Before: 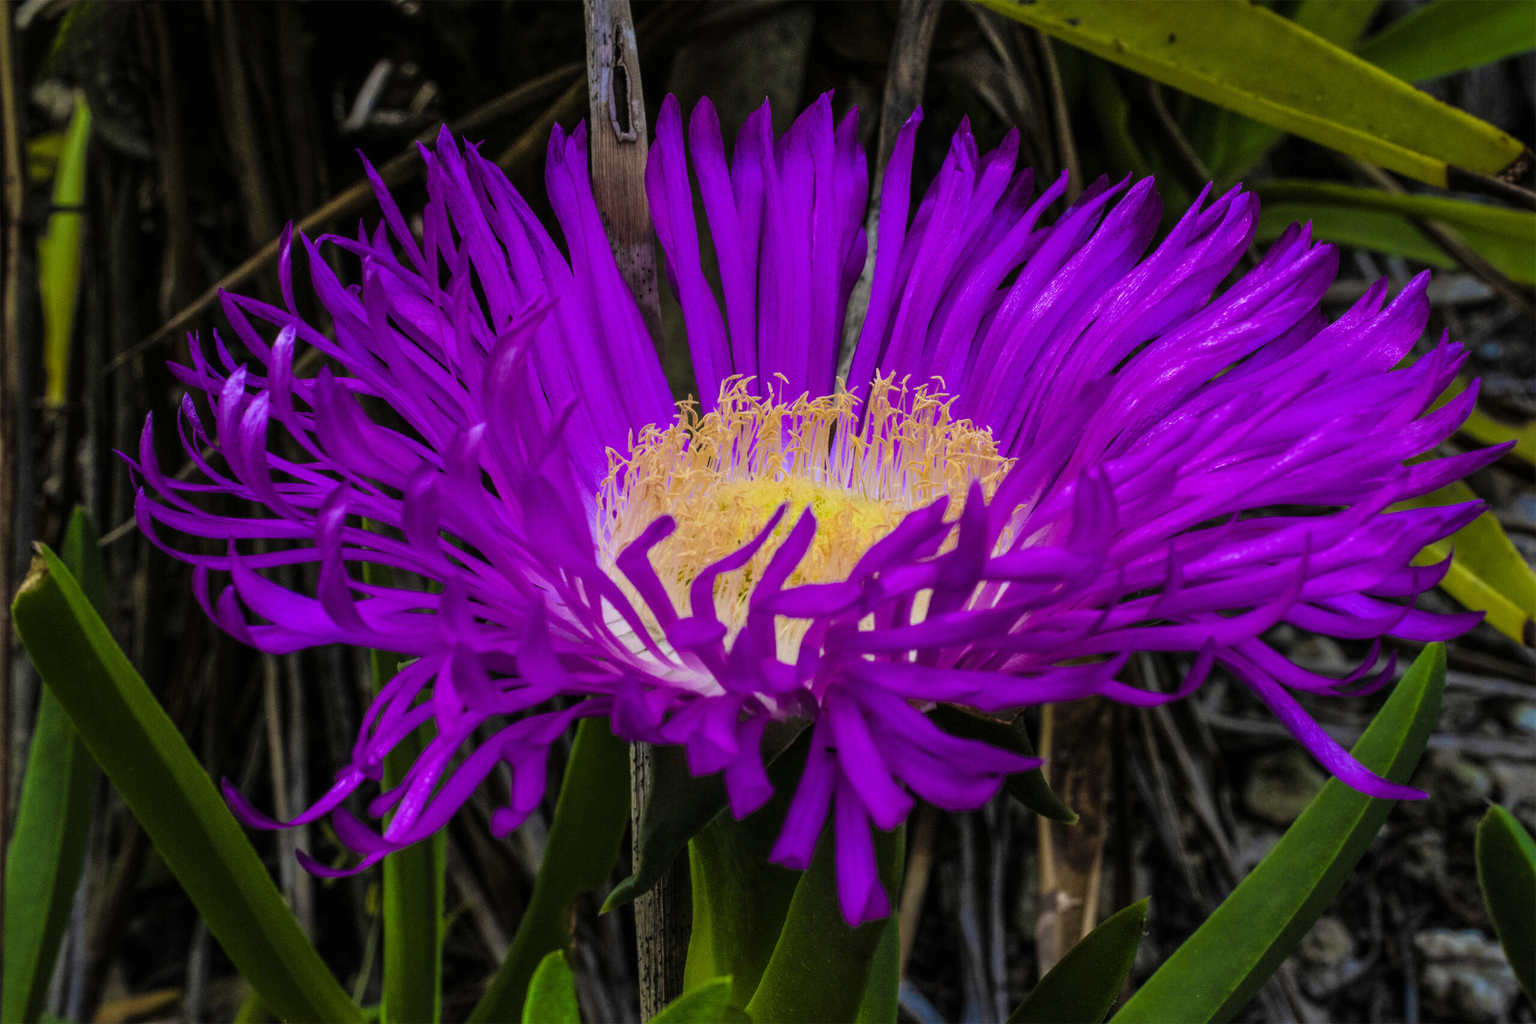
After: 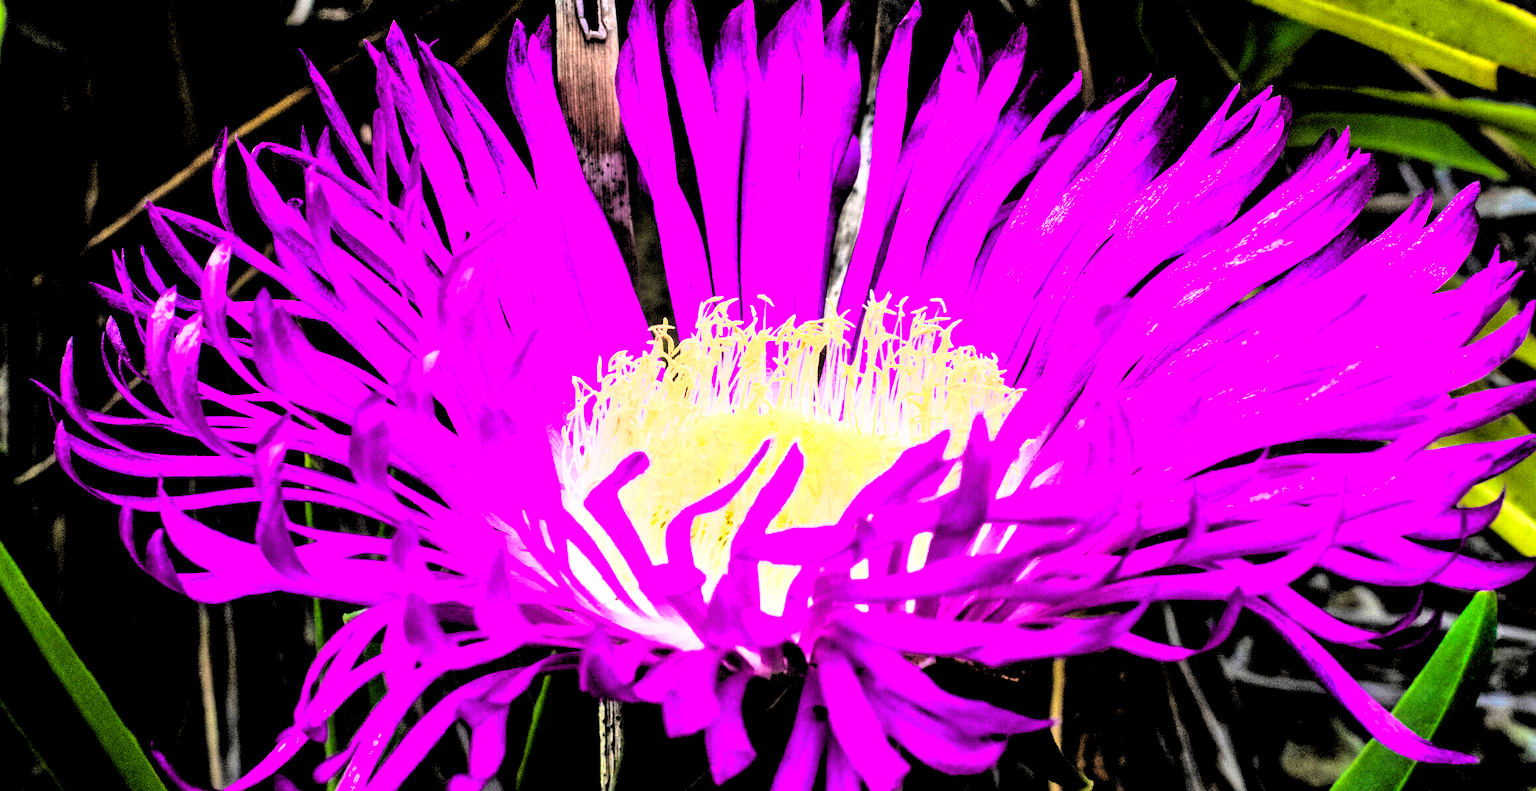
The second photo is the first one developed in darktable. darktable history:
shadows and highlights: shadows 10, white point adjustment 1, highlights -40
rgb curve: curves: ch0 [(0, 0) (0.21, 0.15) (0.24, 0.21) (0.5, 0.75) (0.75, 0.96) (0.89, 0.99) (1, 1)]; ch1 [(0, 0.02) (0.21, 0.13) (0.25, 0.2) (0.5, 0.67) (0.75, 0.9) (0.89, 0.97) (1, 1)]; ch2 [(0, 0.02) (0.21, 0.13) (0.25, 0.2) (0.5, 0.67) (0.75, 0.9) (0.89, 0.97) (1, 1)], compensate middle gray true
rgb levels: levels [[0.01, 0.419, 0.839], [0, 0.5, 1], [0, 0.5, 1]]
crop: left 5.596%, top 10.314%, right 3.534%, bottom 19.395%
exposure: black level correction 0, exposure 0.7 EV, compensate exposure bias true, compensate highlight preservation false
